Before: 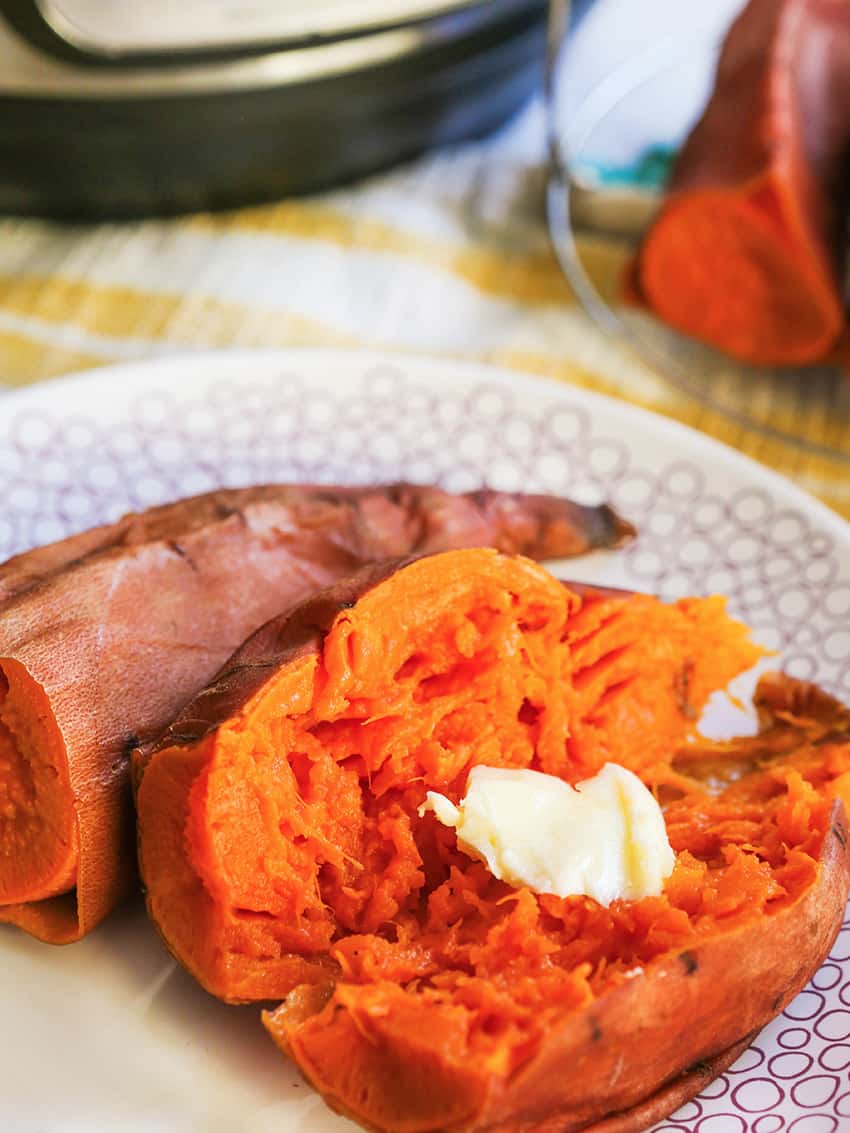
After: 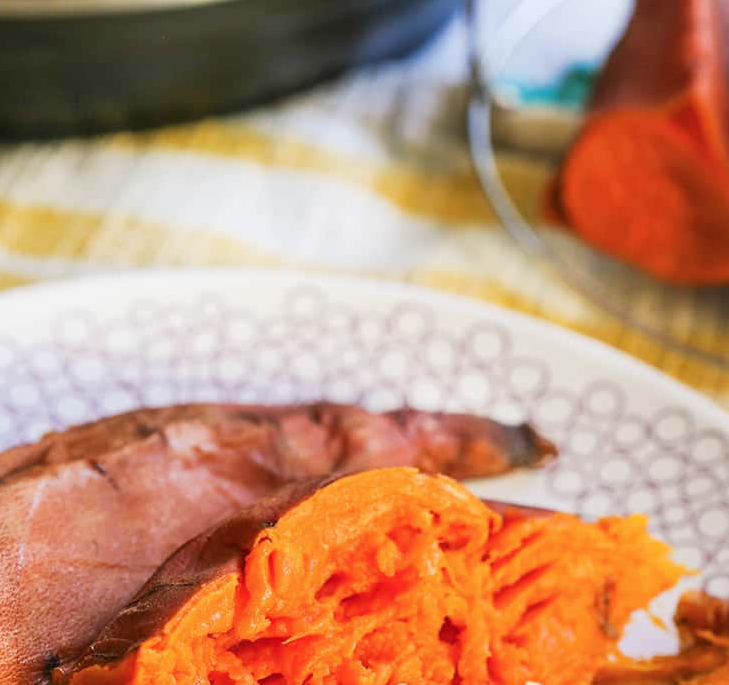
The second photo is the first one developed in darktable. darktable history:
crop and rotate: left 9.386%, top 7.205%, right 4.826%, bottom 32.294%
